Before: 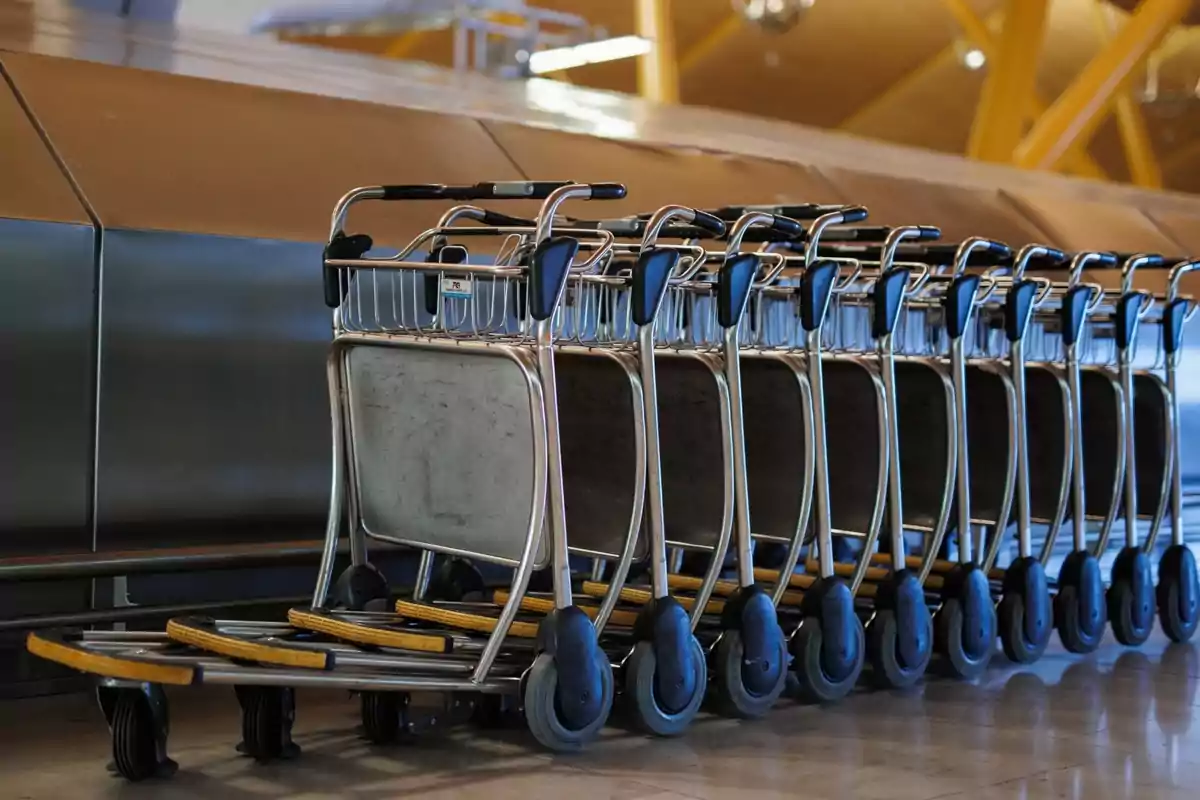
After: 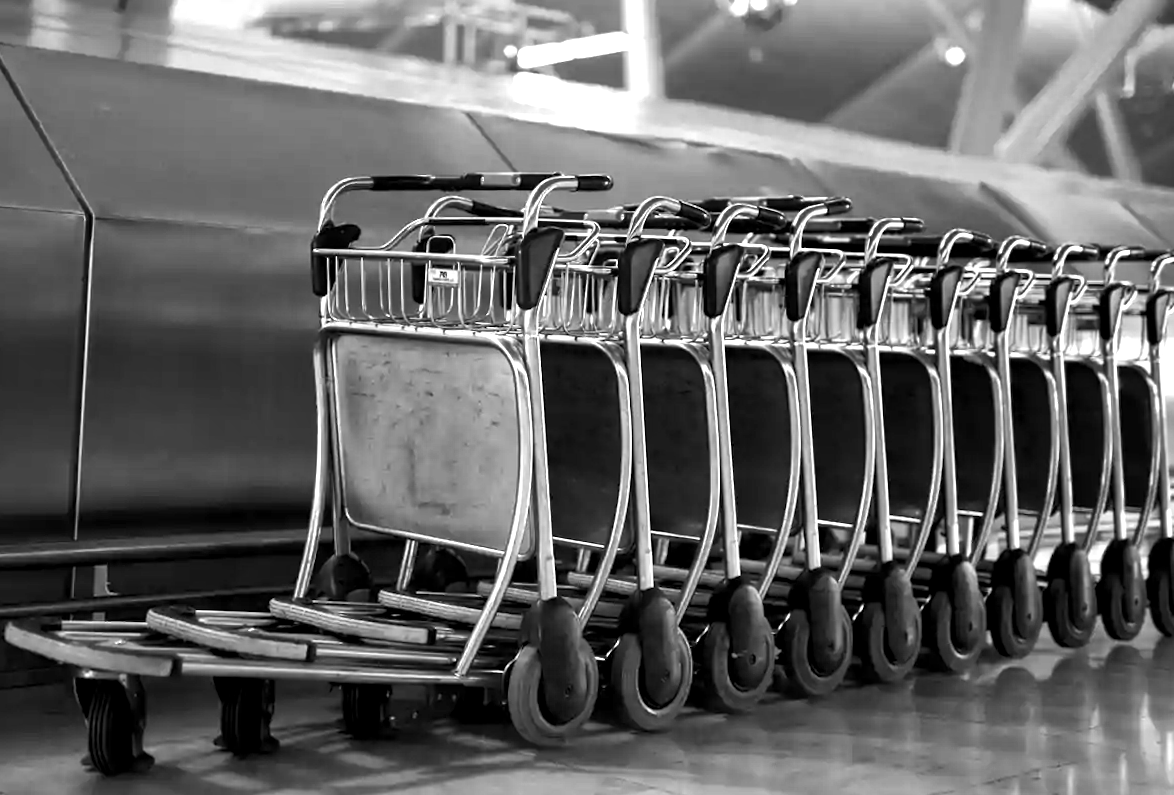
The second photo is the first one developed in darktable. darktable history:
exposure: black level correction 0.001, exposure 0.675 EV, compensate highlight preservation false
local contrast: mode bilateral grid, contrast 20, coarseness 50, detail 120%, midtone range 0.2
color balance rgb: linear chroma grading › global chroma 9%, perceptual saturation grading › global saturation 36%, perceptual saturation grading › shadows 35%, perceptual brilliance grading › global brilliance 15%, perceptual brilliance grading › shadows -35%, global vibrance 15%
shadows and highlights: shadows 30.86, highlights 0, soften with gaussian
monochrome: on, module defaults
rotate and perspective: rotation 0.226°, lens shift (vertical) -0.042, crop left 0.023, crop right 0.982, crop top 0.006, crop bottom 0.994
